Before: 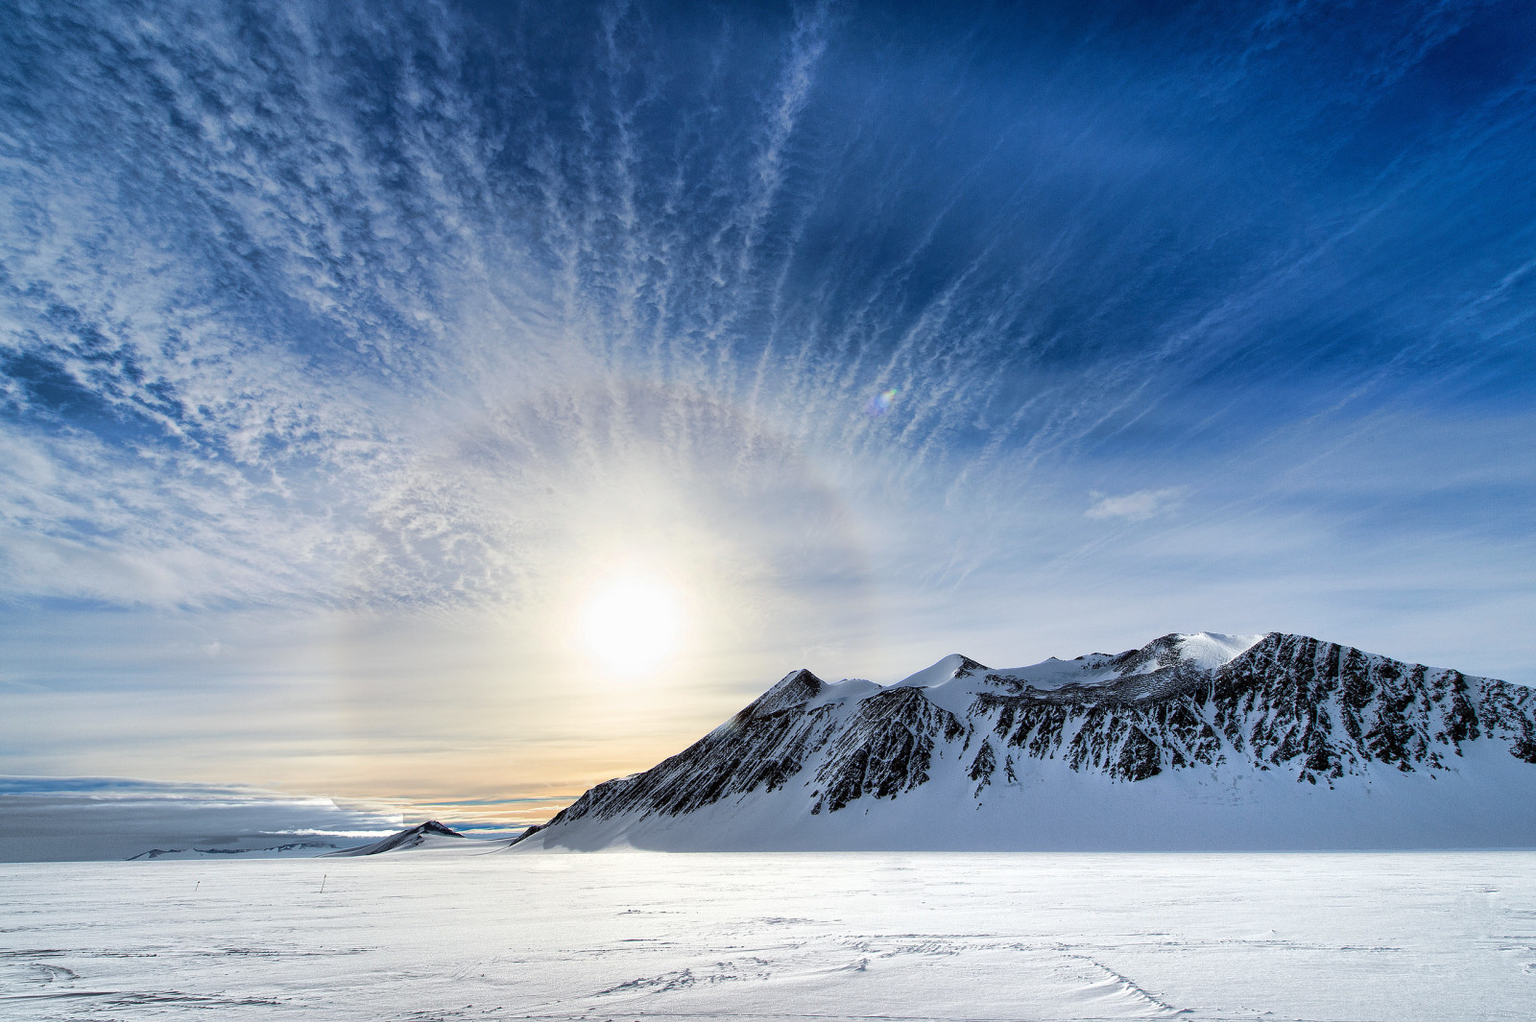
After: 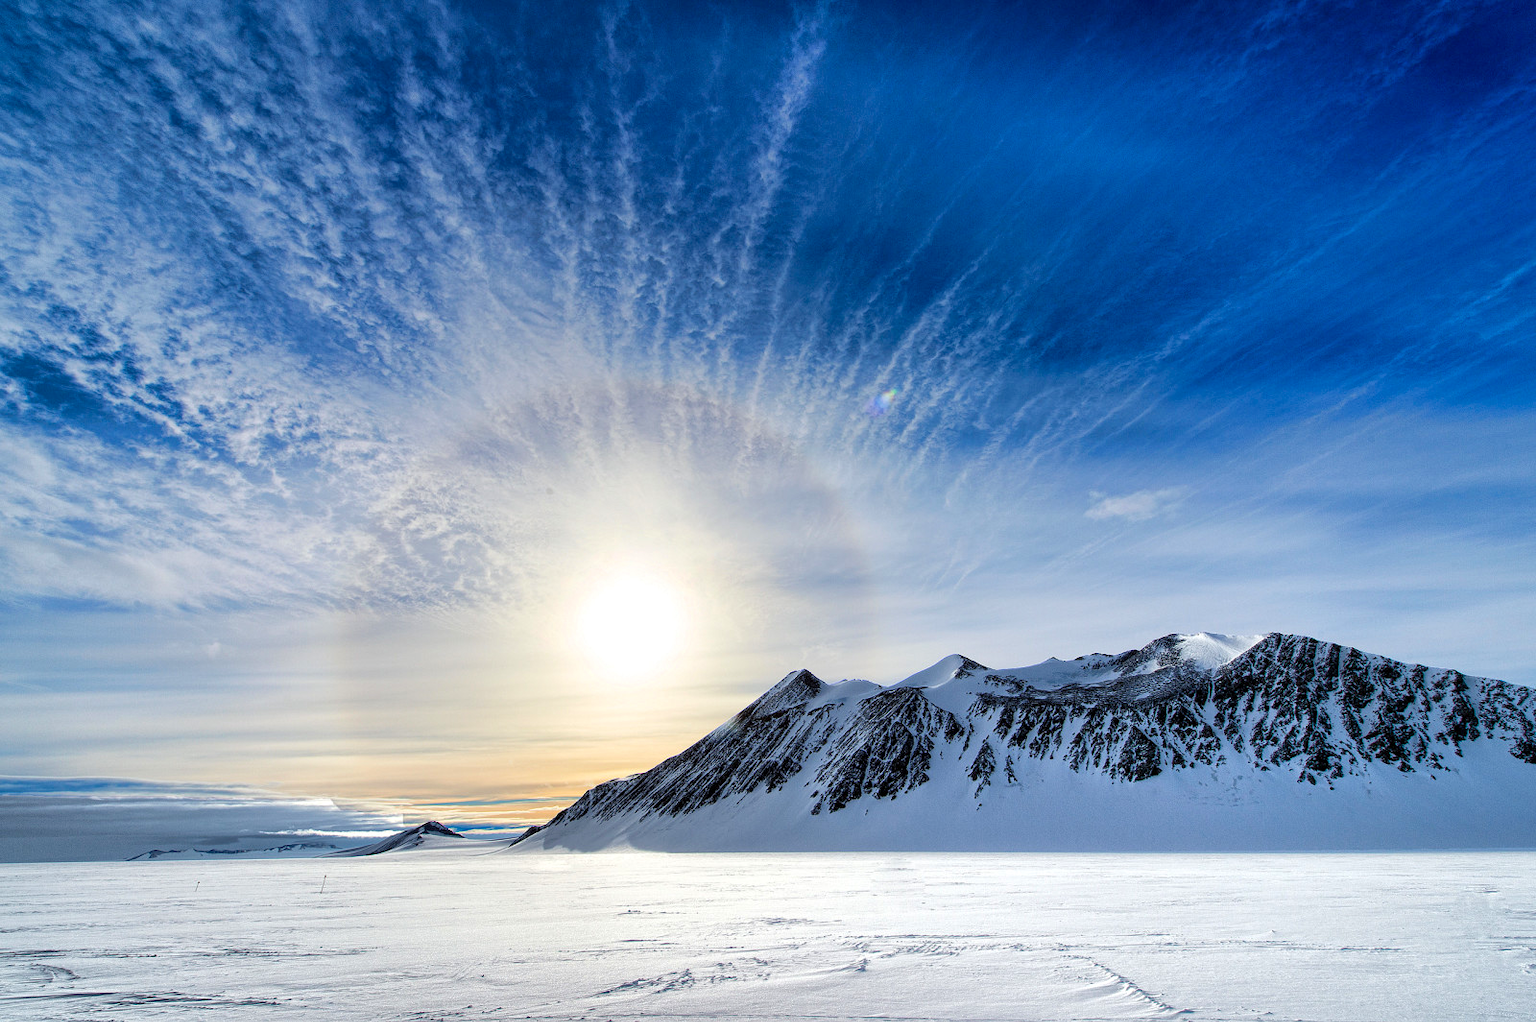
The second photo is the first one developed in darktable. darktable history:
color balance rgb: shadows lift › chroma 4.129%, shadows lift › hue 253.22°, perceptual saturation grading › global saturation 25.036%
local contrast: highlights 101%, shadows 97%, detail 120%, midtone range 0.2
